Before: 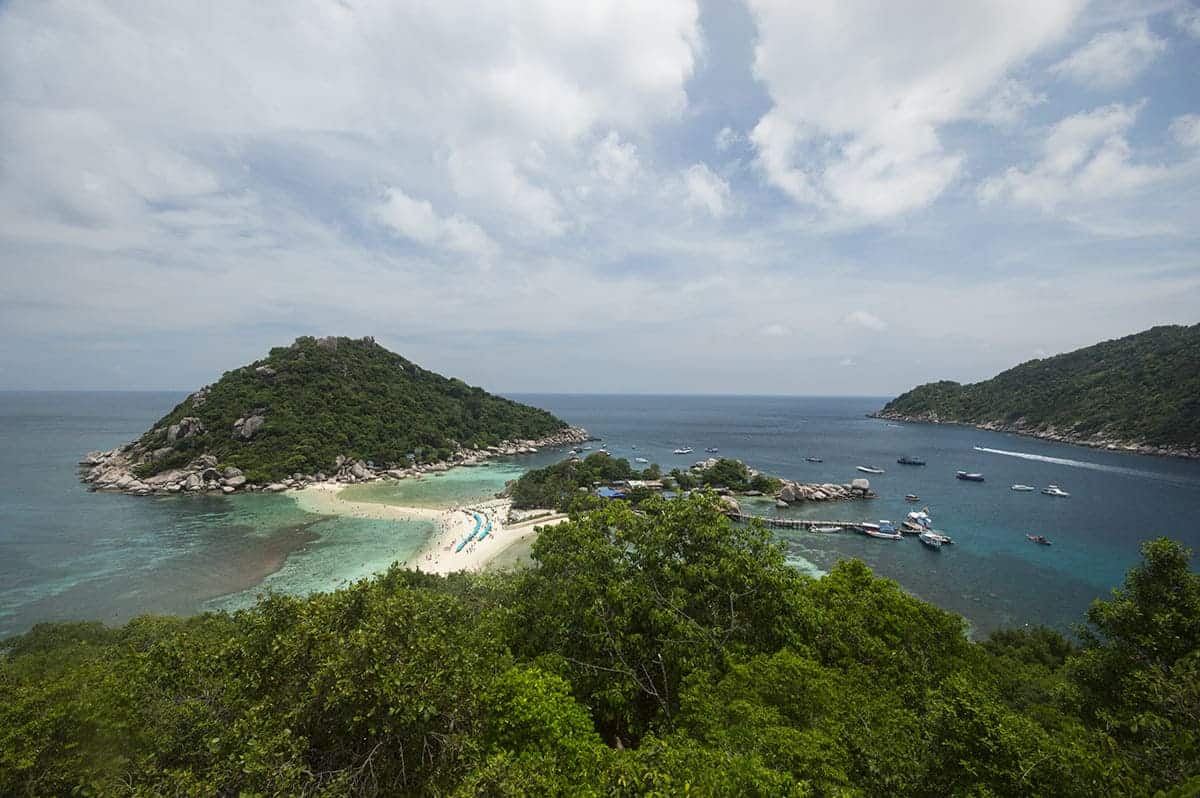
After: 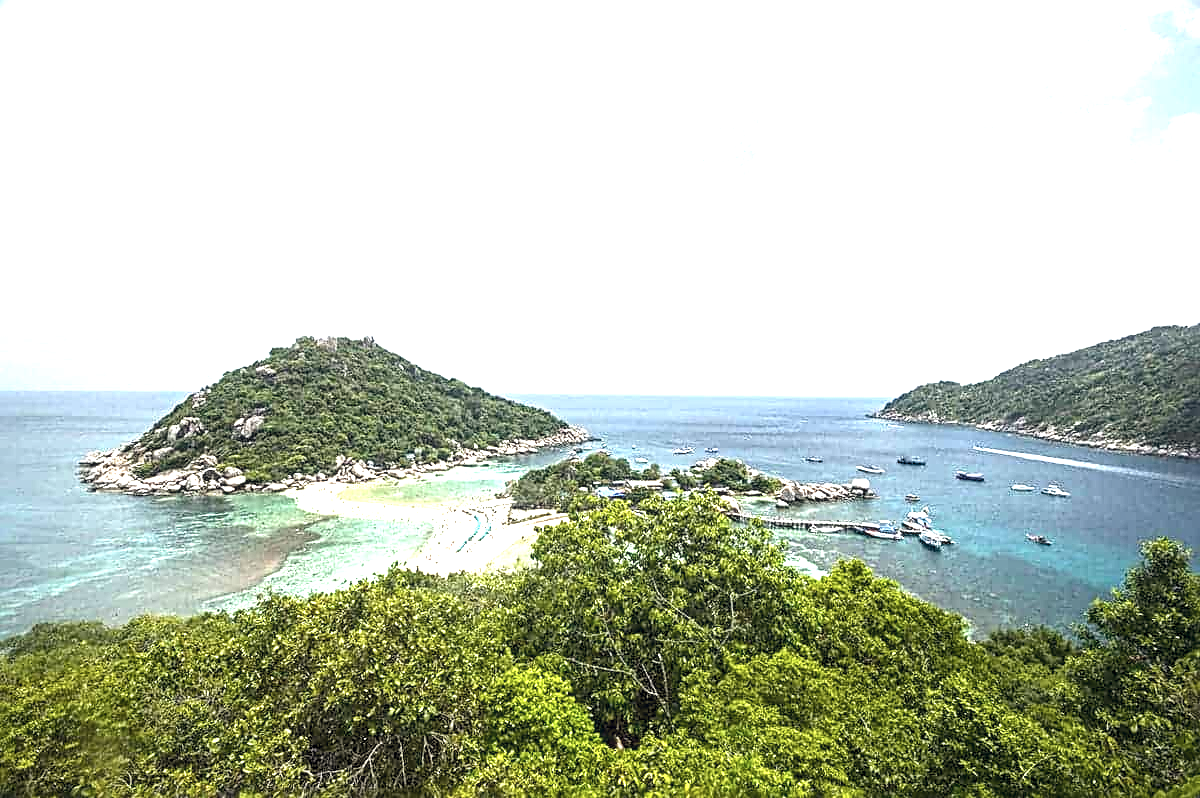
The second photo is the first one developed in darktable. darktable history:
contrast brightness saturation: contrast 0.103, saturation -0.294
exposure: black level correction 0.001, exposure 1.832 EV, compensate highlight preservation false
local contrast: on, module defaults
color balance rgb: shadows lift › chroma 0.943%, shadows lift › hue 113.04°, global offset › chroma 0.096%, global offset › hue 252.64°, linear chroma grading › global chroma 14.846%, perceptual saturation grading › global saturation 19.738%
sharpen: radius 3.985
